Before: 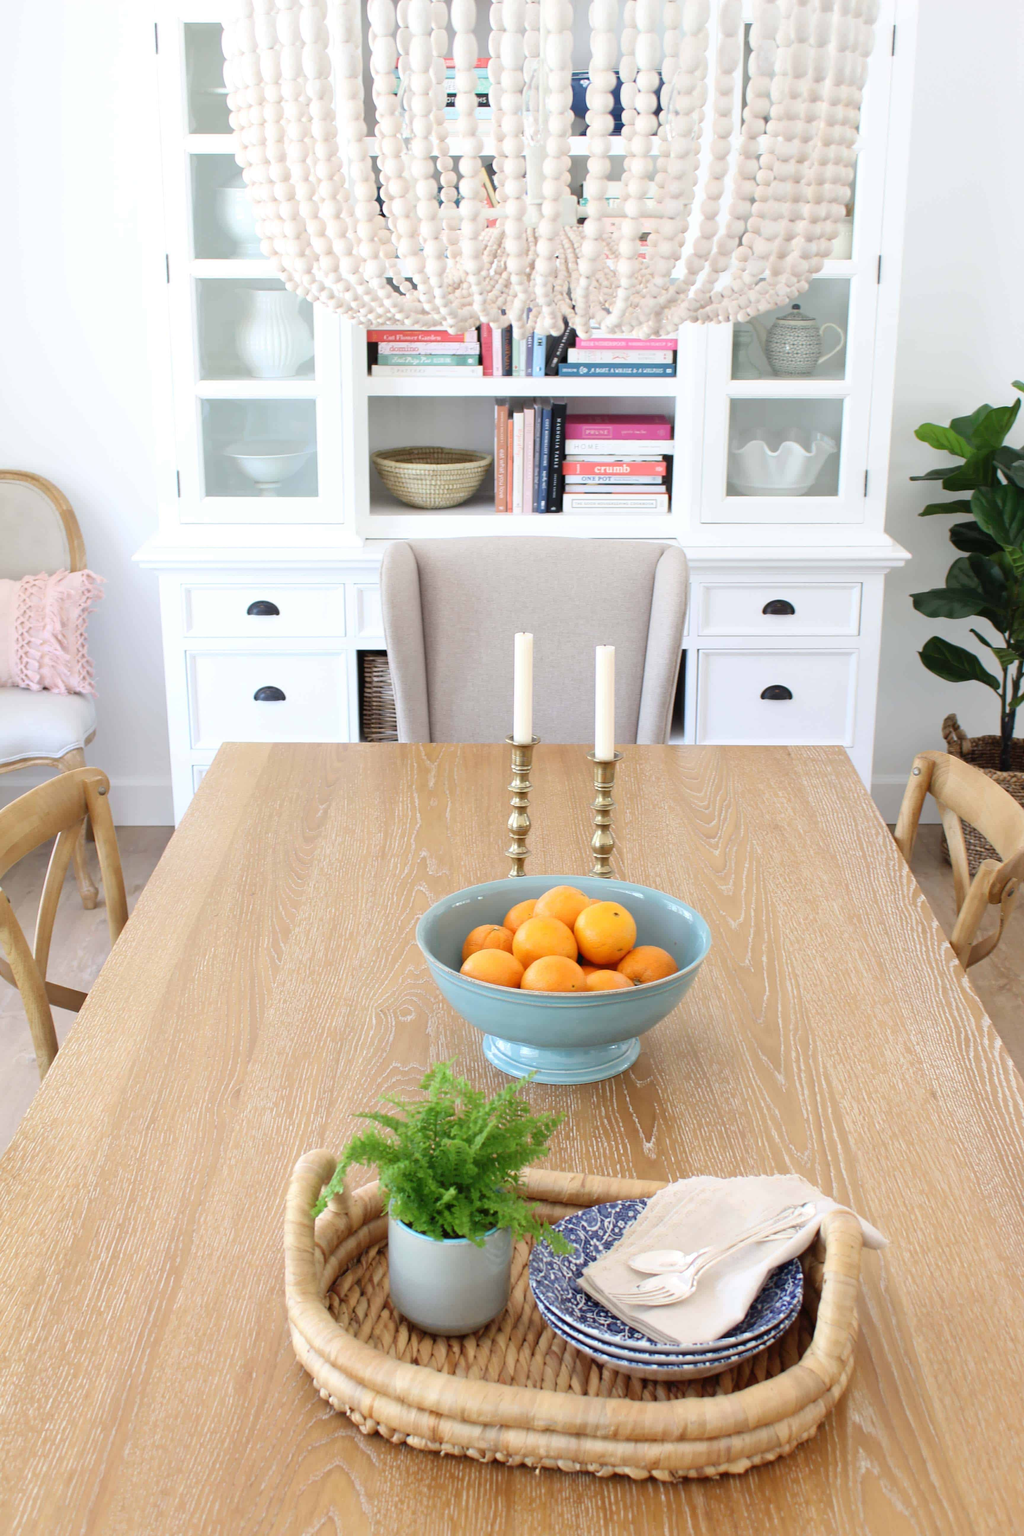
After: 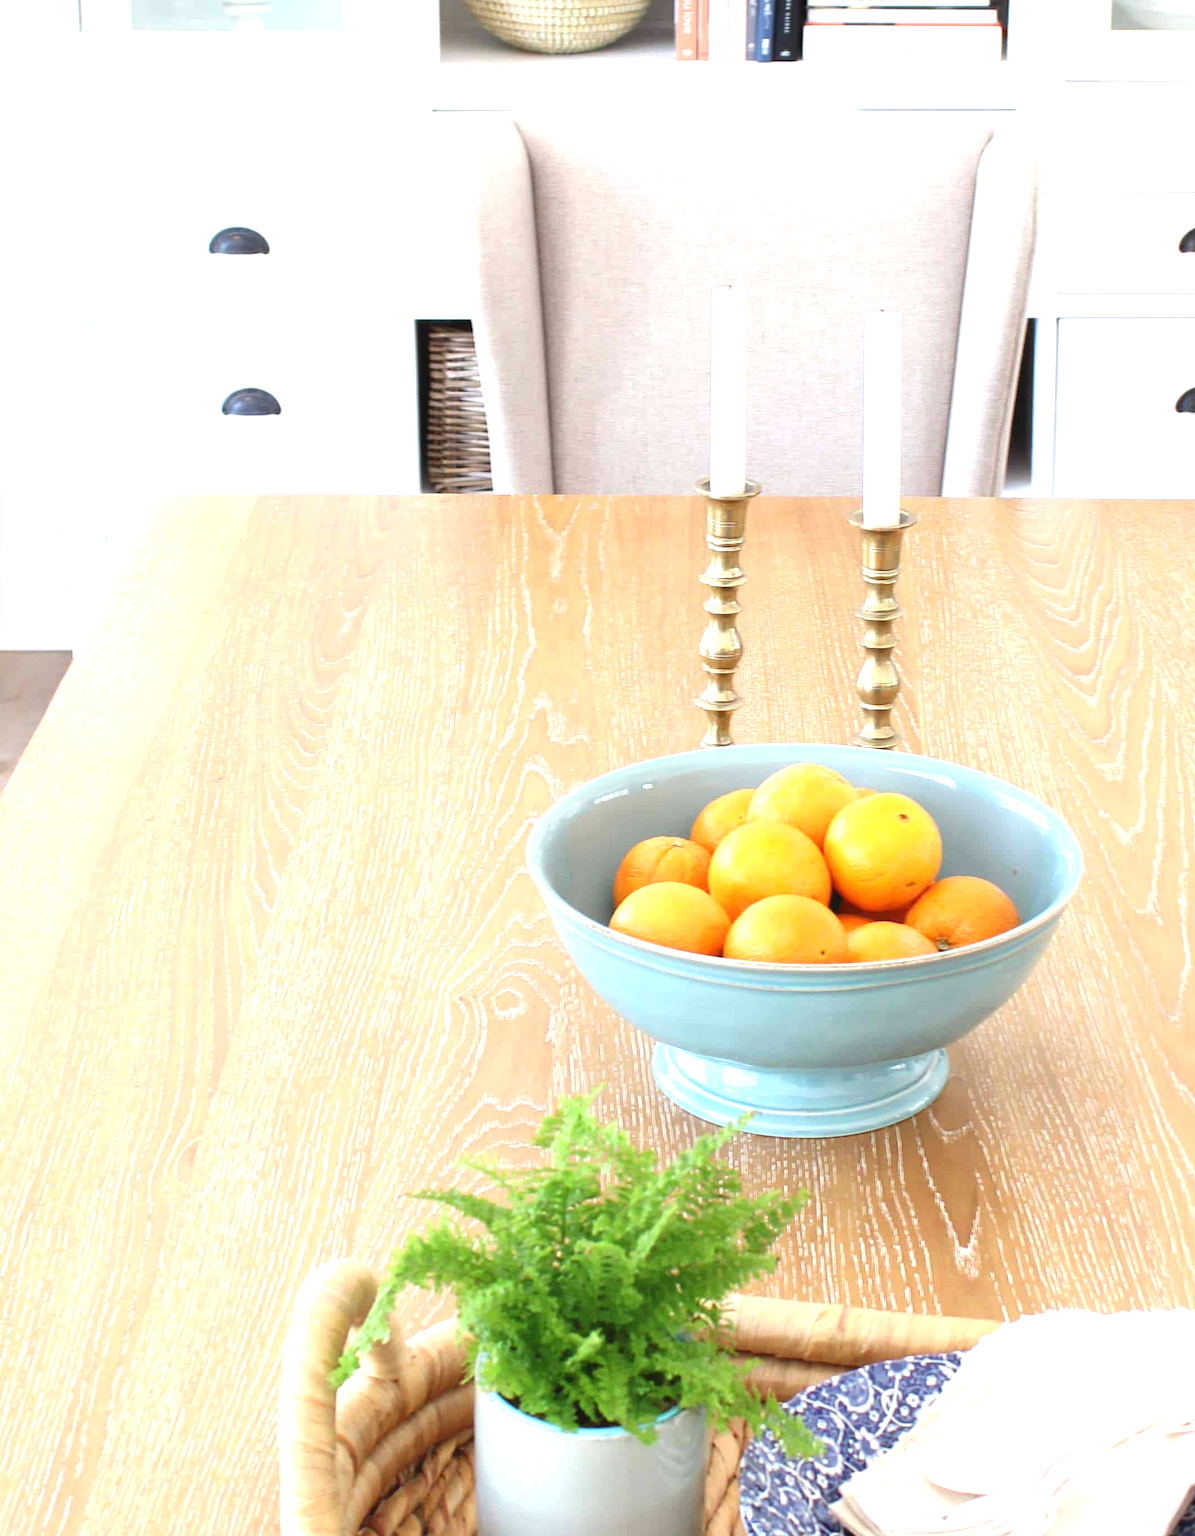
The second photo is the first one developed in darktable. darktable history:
exposure: black level correction 0, exposure 0.877 EV, compensate exposure bias true, compensate highlight preservation false
crop: left 13.312%, top 31.28%, right 24.627%, bottom 15.582%
